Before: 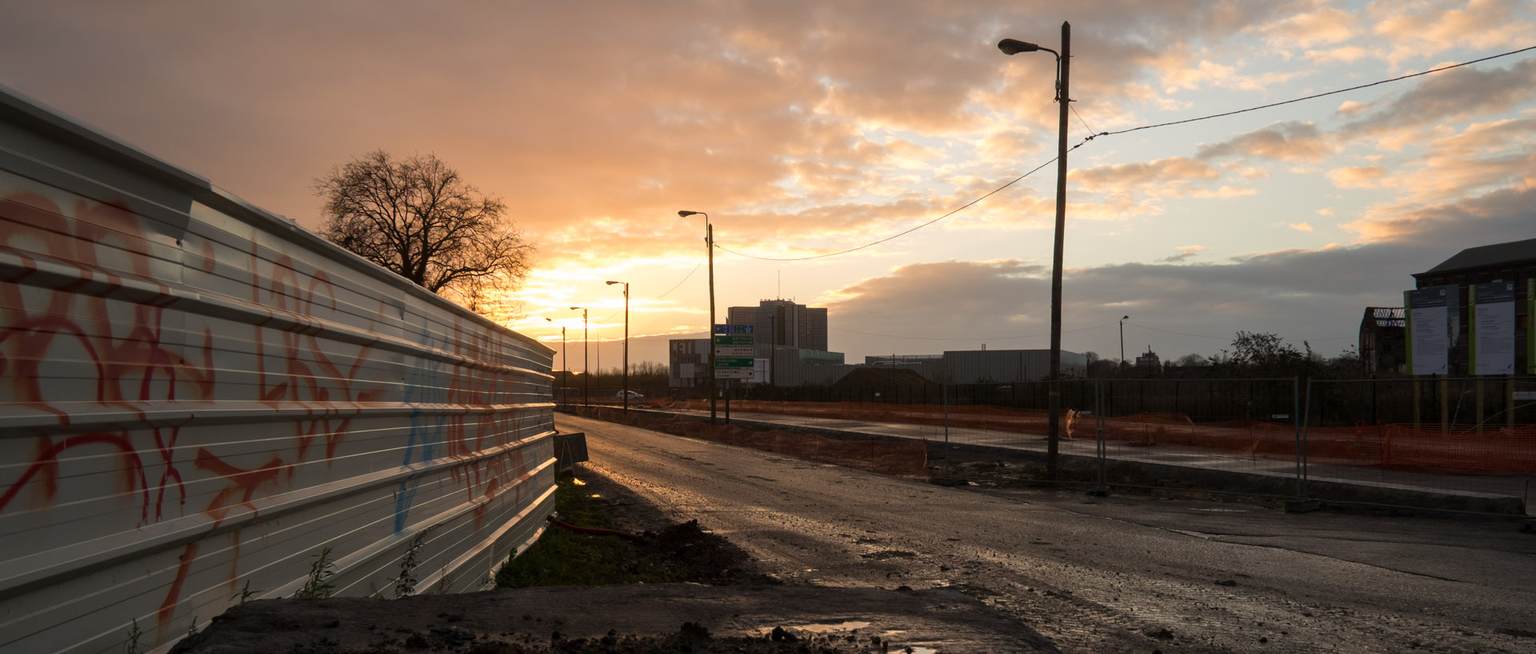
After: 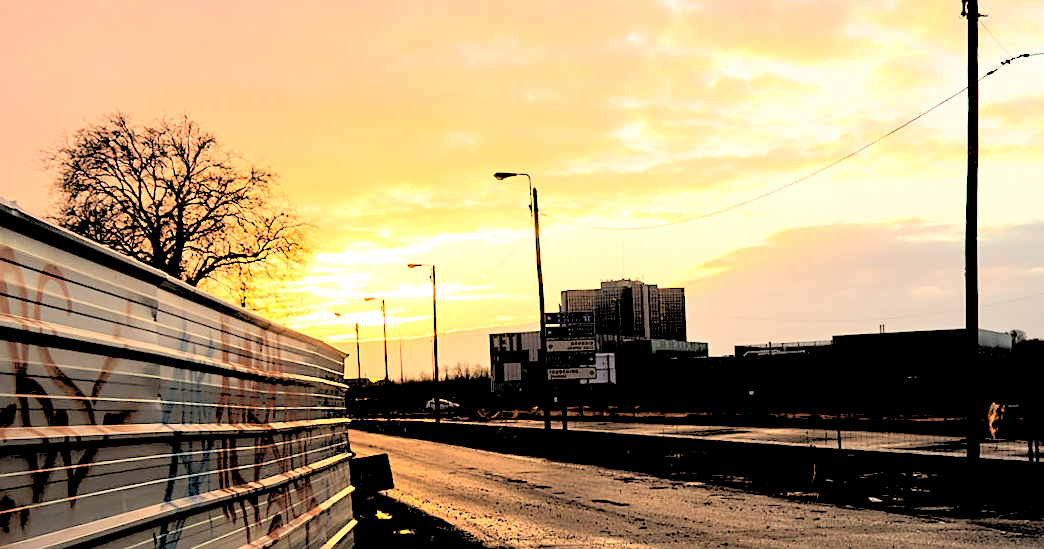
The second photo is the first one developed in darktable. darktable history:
crop: left 16.202%, top 11.208%, right 26.045%, bottom 20.557%
sharpen: on, module defaults
rgb levels: levels [[0.027, 0.429, 0.996], [0, 0.5, 1], [0, 0.5, 1]]
contrast brightness saturation: contrast 0.24, brightness 0.26, saturation 0.39
rotate and perspective: rotation -2.12°, lens shift (vertical) 0.009, lens shift (horizontal) -0.008, automatic cropping original format, crop left 0.036, crop right 0.964, crop top 0.05, crop bottom 0.959
tone equalizer: -8 EV -0.417 EV, -7 EV -0.389 EV, -6 EV -0.333 EV, -5 EV -0.222 EV, -3 EV 0.222 EV, -2 EV 0.333 EV, -1 EV 0.389 EV, +0 EV 0.417 EV, edges refinement/feathering 500, mask exposure compensation -1.57 EV, preserve details no
velvia: on, module defaults
